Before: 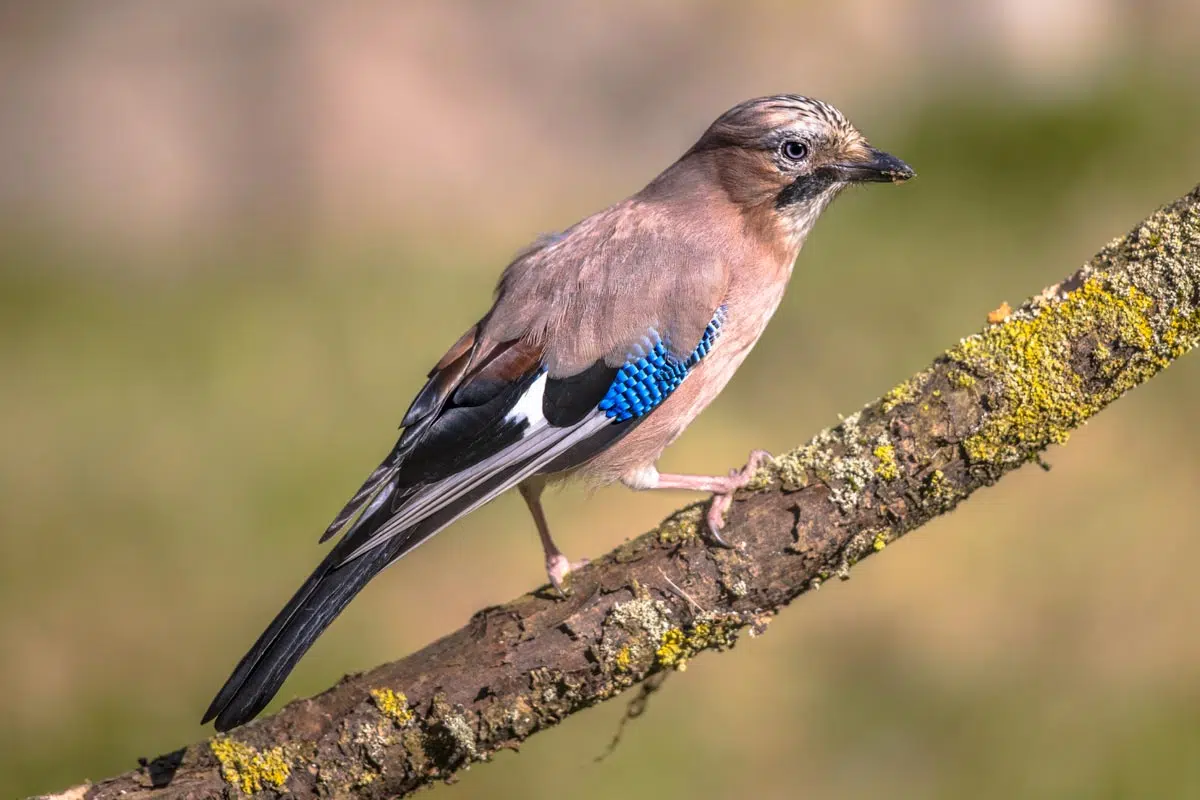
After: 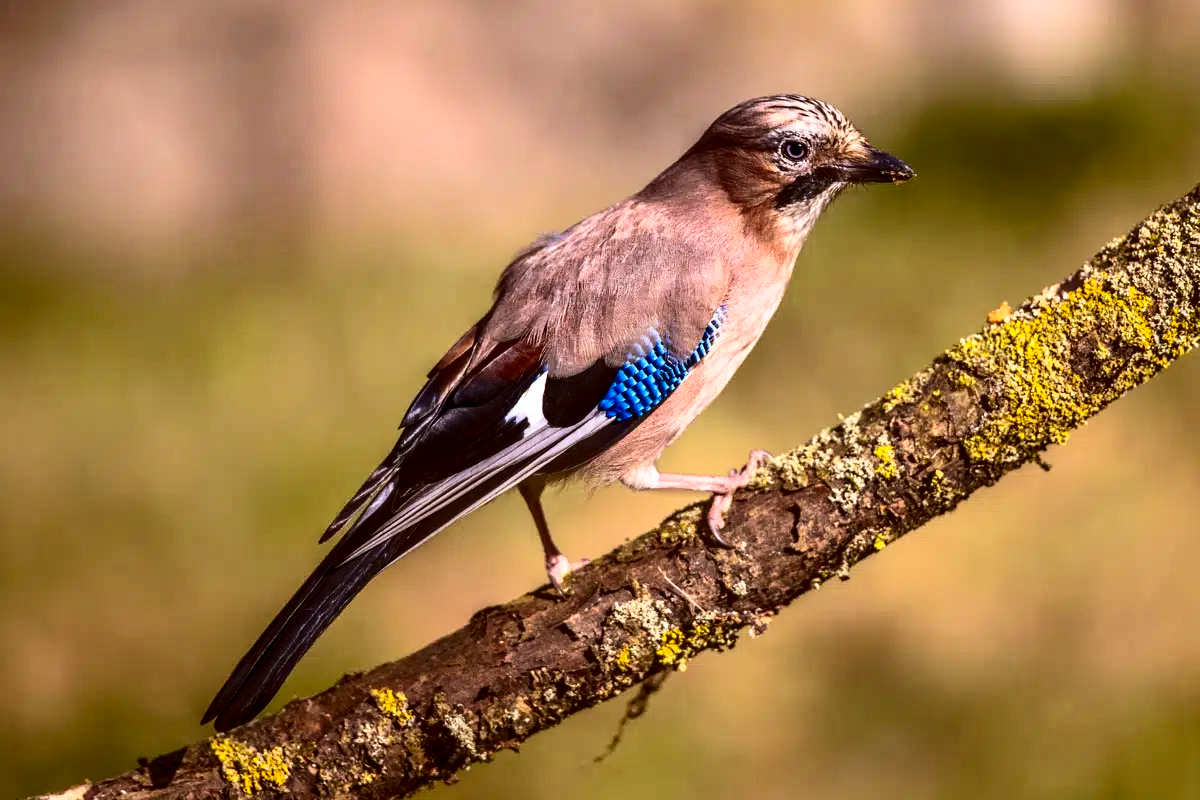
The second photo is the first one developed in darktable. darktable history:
rgb levels: mode RGB, independent channels, levels [[0, 0.5, 1], [0, 0.521, 1], [0, 0.536, 1]]
contrast brightness saturation: contrast 0.32, brightness -0.08, saturation 0.17
